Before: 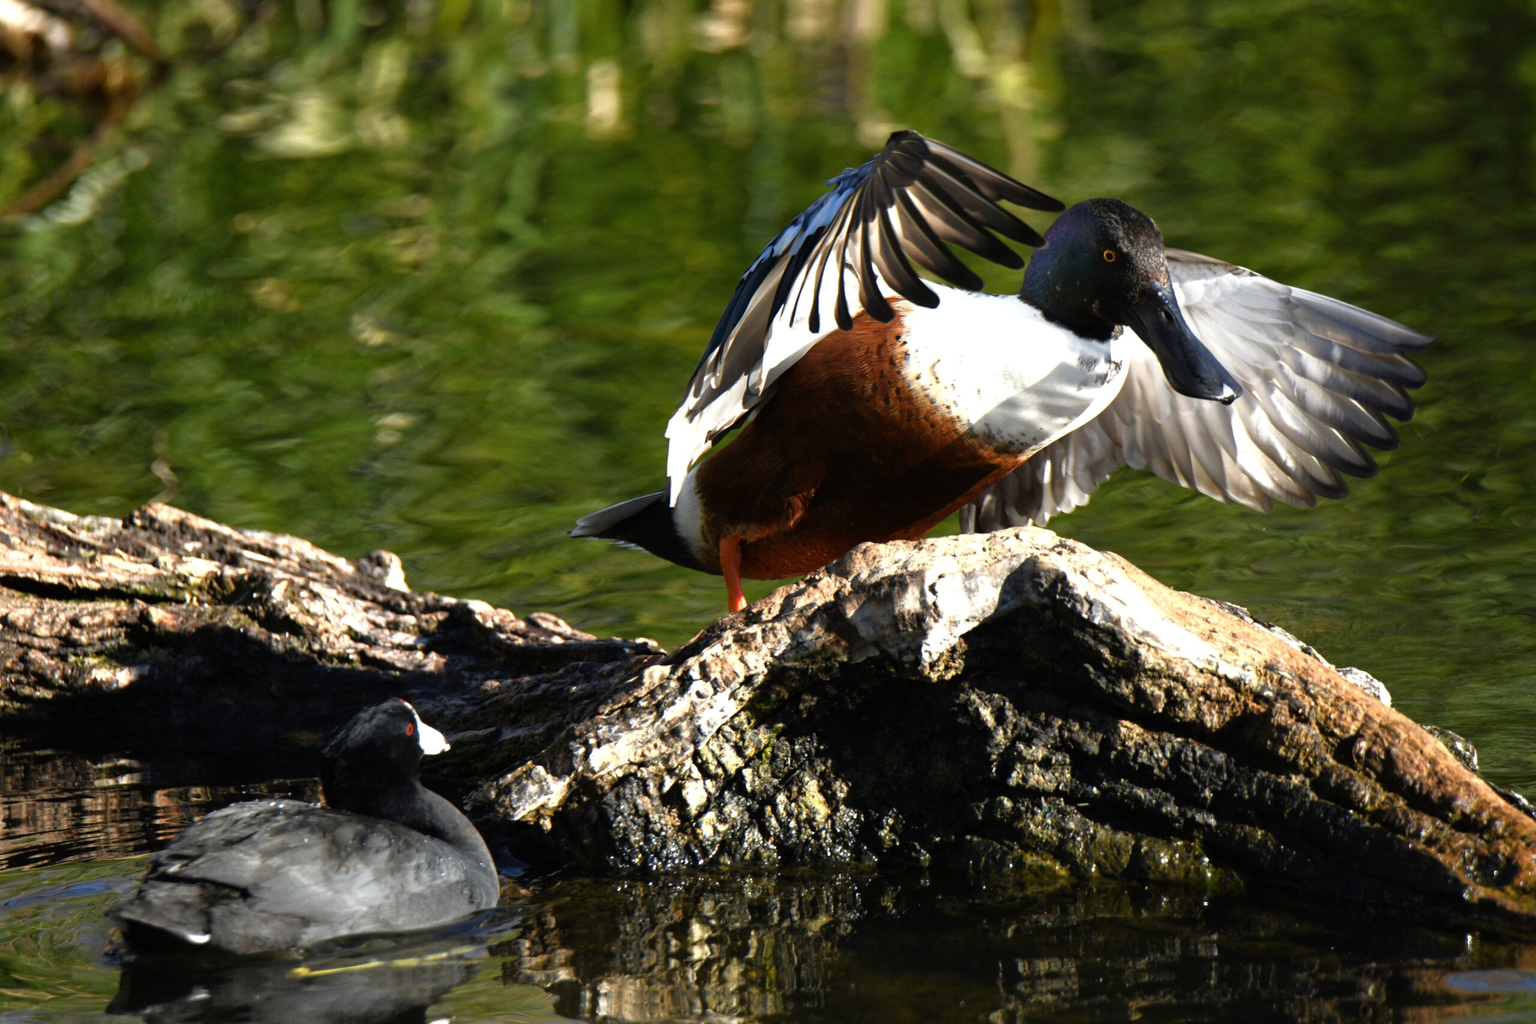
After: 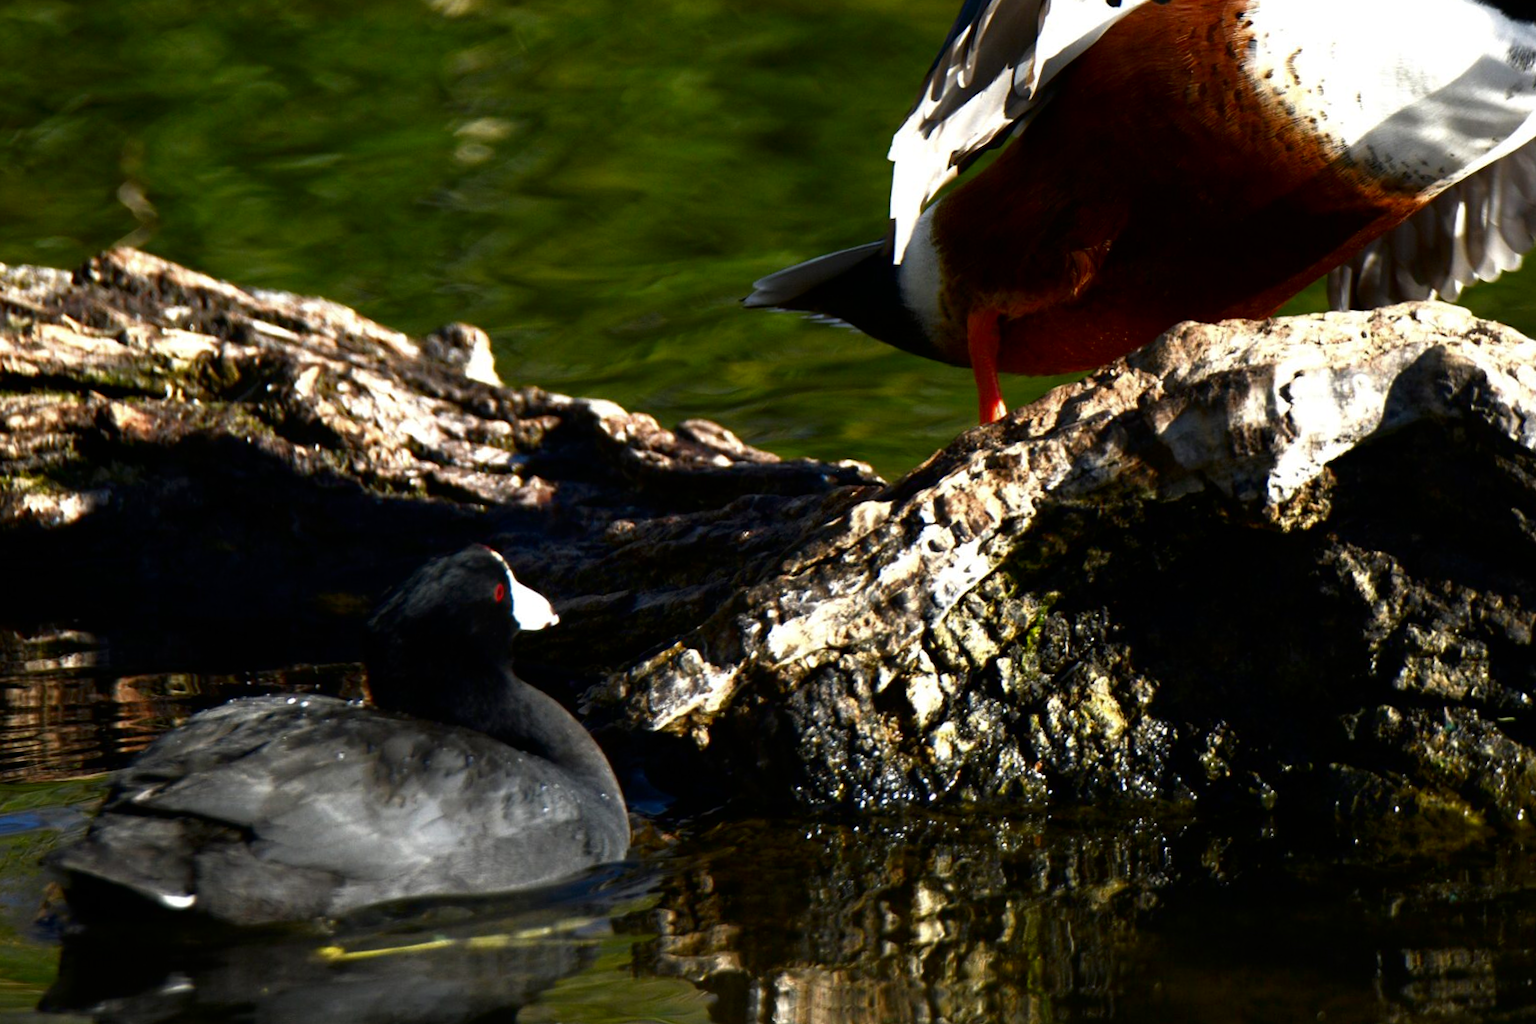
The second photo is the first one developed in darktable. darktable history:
crop and rotate: angle -0.82°, left 3.85%, top 31.828%, right 27.992%
contrast brightness saturation: brightness -0.2, saturation 0.08
